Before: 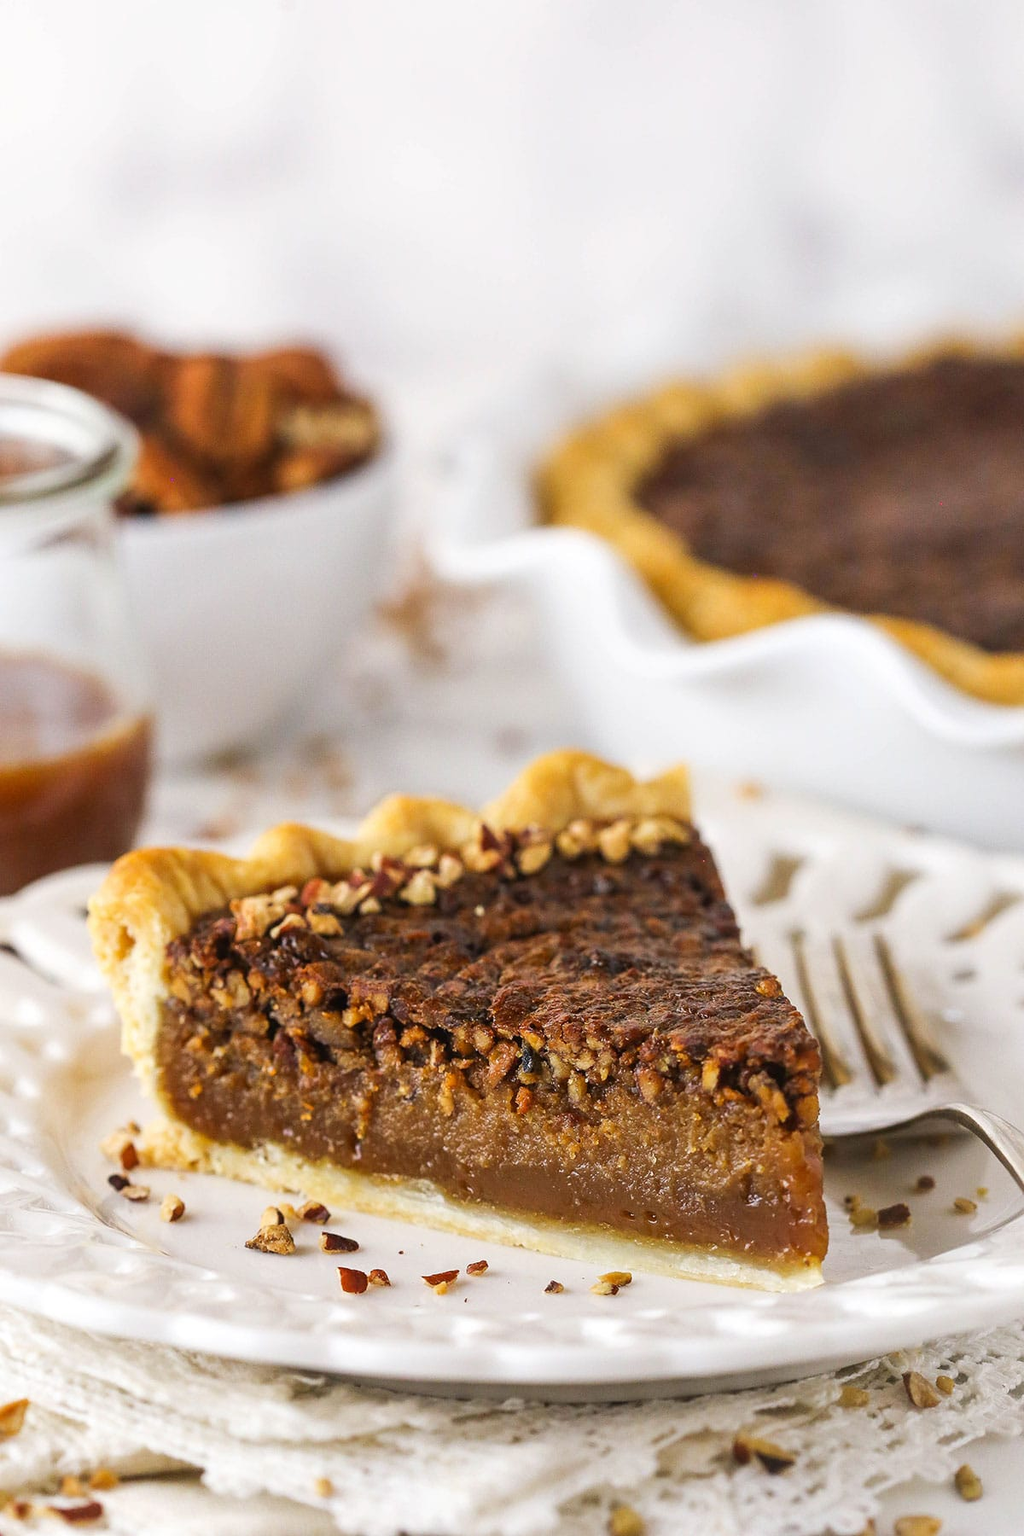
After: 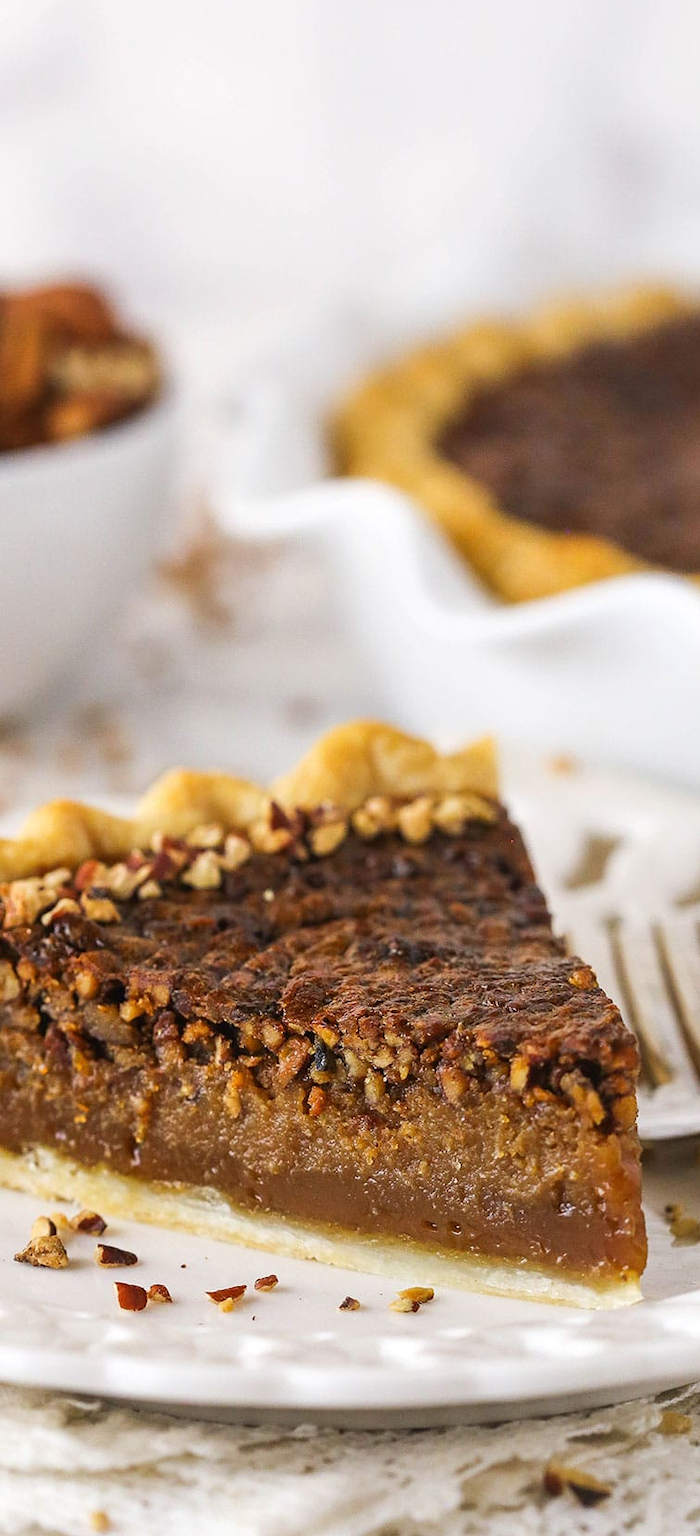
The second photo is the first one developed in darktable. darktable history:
crop and rotate: left 22.746%, top 5.63%, right 14.222%, bottom 2.251%
